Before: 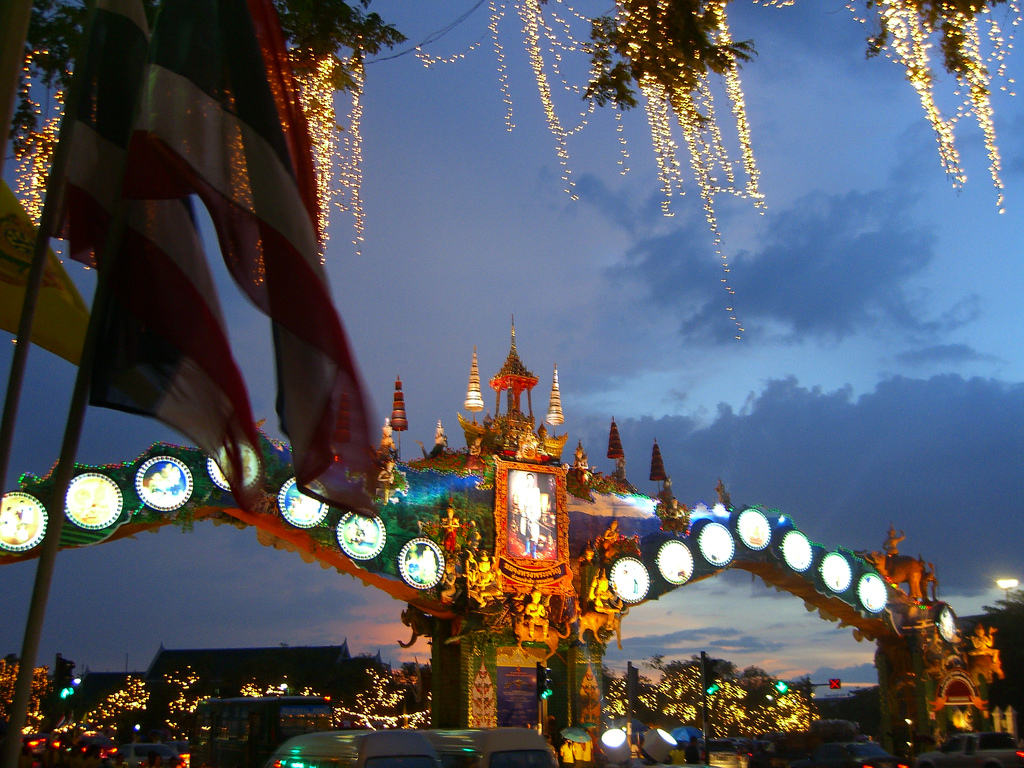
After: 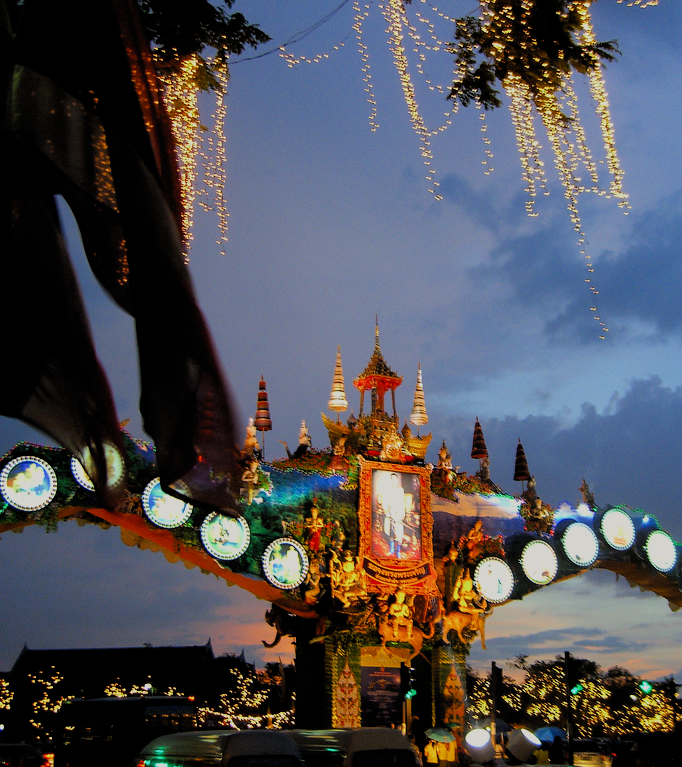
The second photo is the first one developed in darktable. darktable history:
filmic rgb: black relative exposure -4.58 EV, white relative exposure 4.8 EV, threshold 3 EV, hardness 2.36, latitude 36.07%, contrast 1.048, highlights saturation mix 1.32%, shadows ↔ highlights balance 1.25%, color science v4 (2020), enable highlight reconstruction true
color correction: highlights b* 3
color balance: mode lift, gamma, gain (sRGB), lift [1, 0.99, 1.01, 0.992], gamma [1, 1.037, 0.974, 0.963]
crop and rotate: left 13.342%, right 19.991%
